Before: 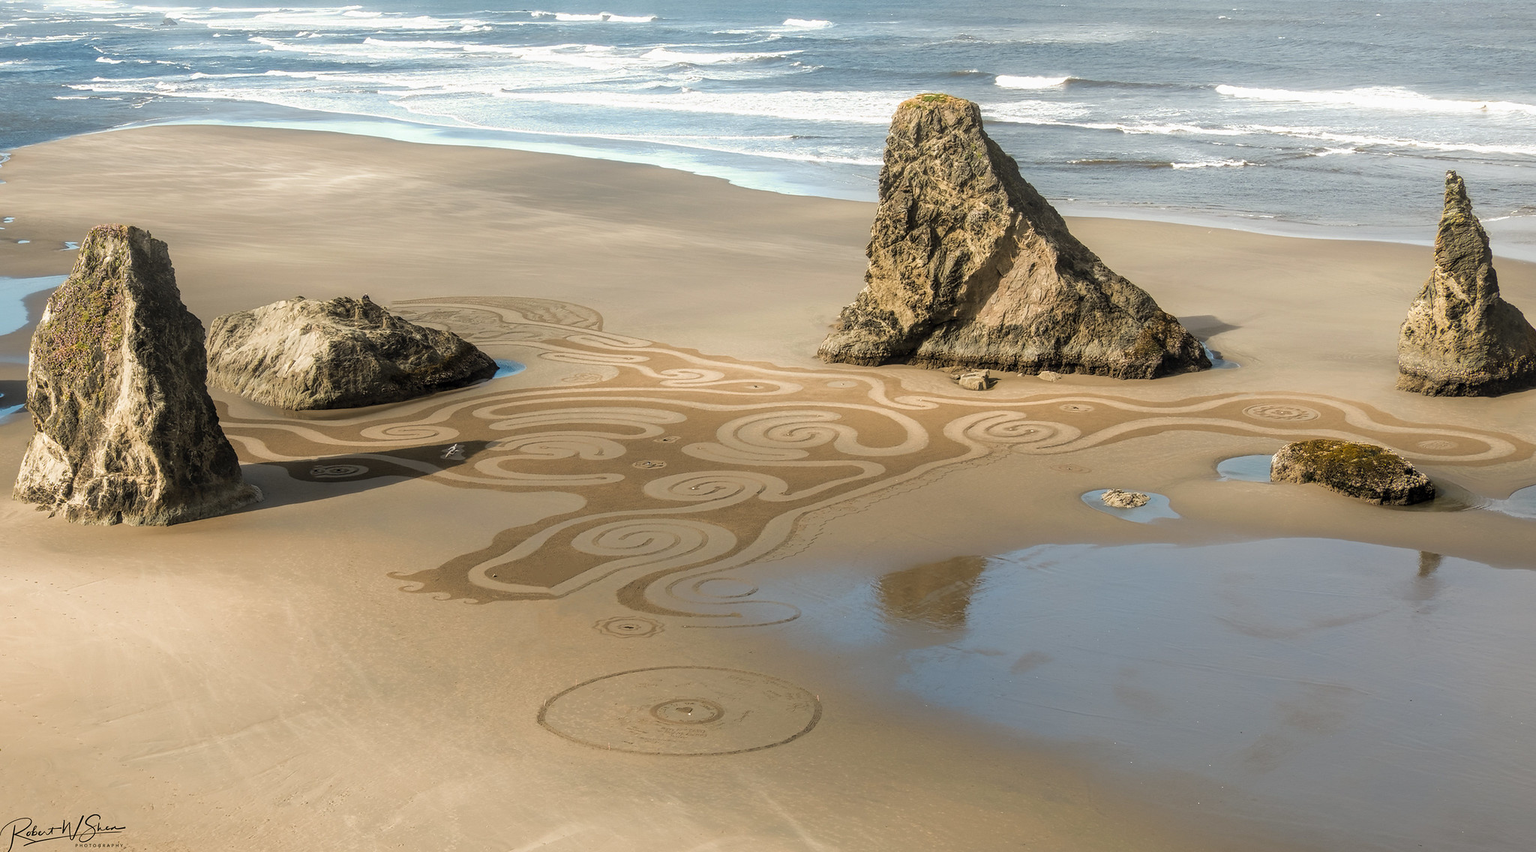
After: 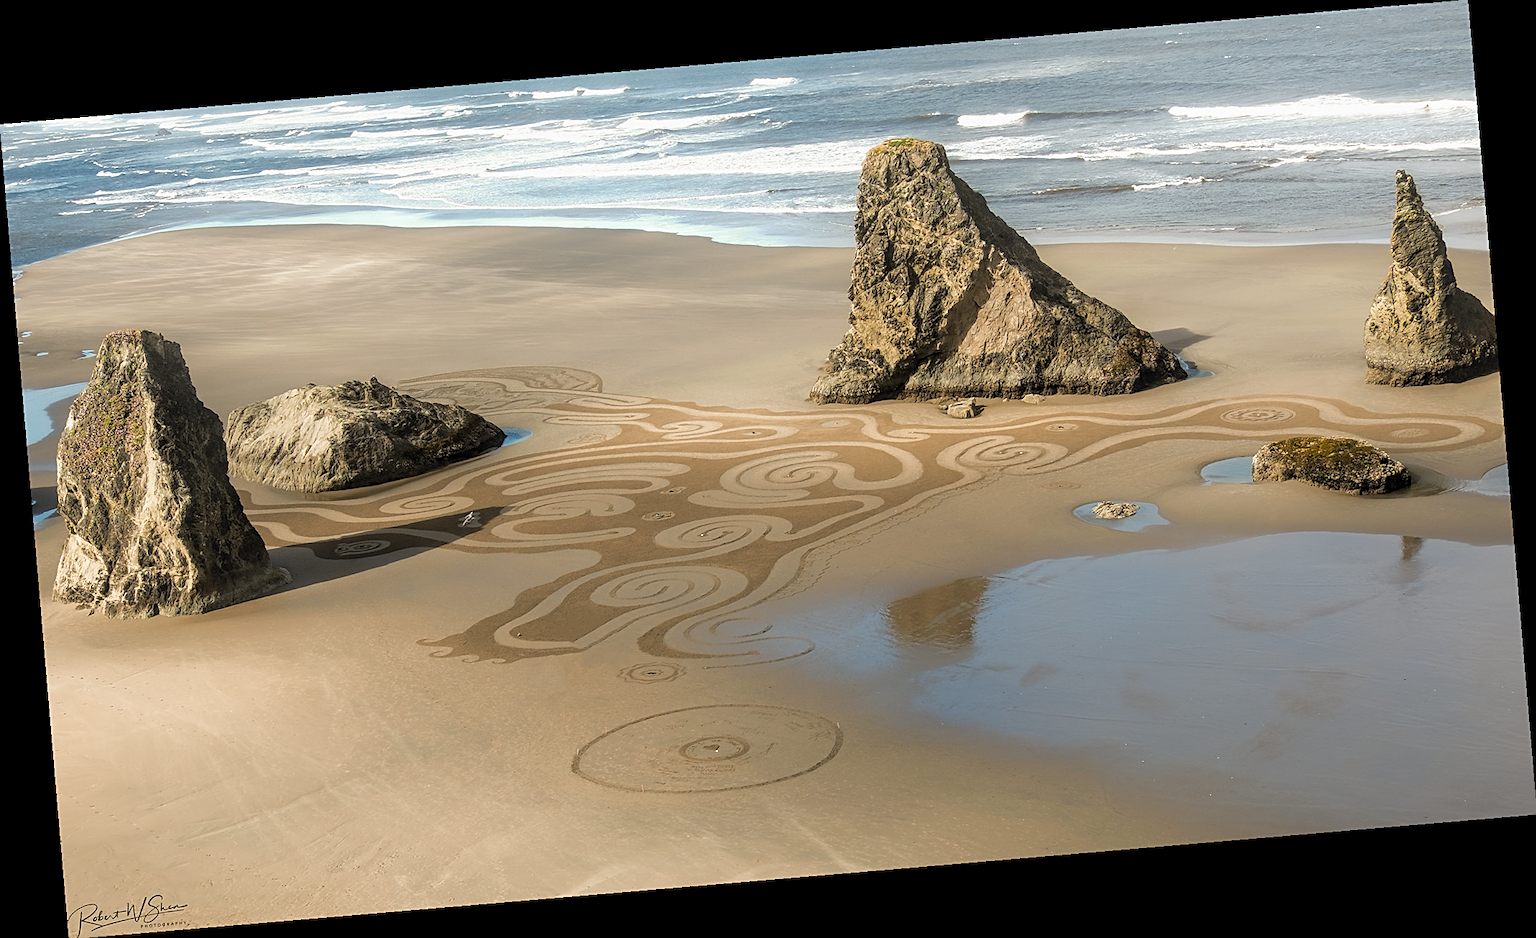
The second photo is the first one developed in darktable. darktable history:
rotate and perspective: rotation -4.86°, automatic cropping off
sharpen: on, module defaults
